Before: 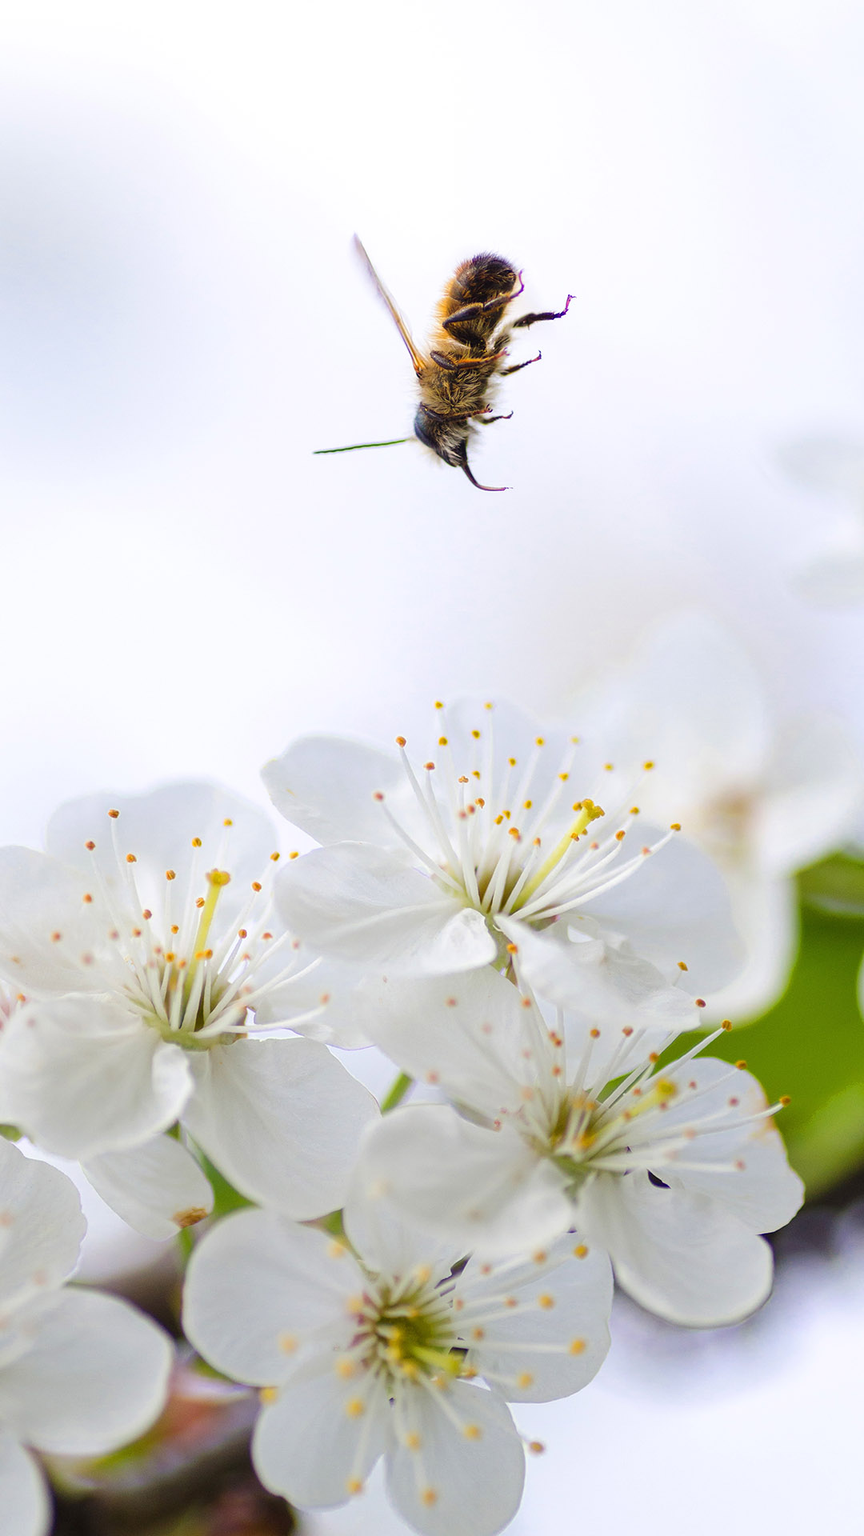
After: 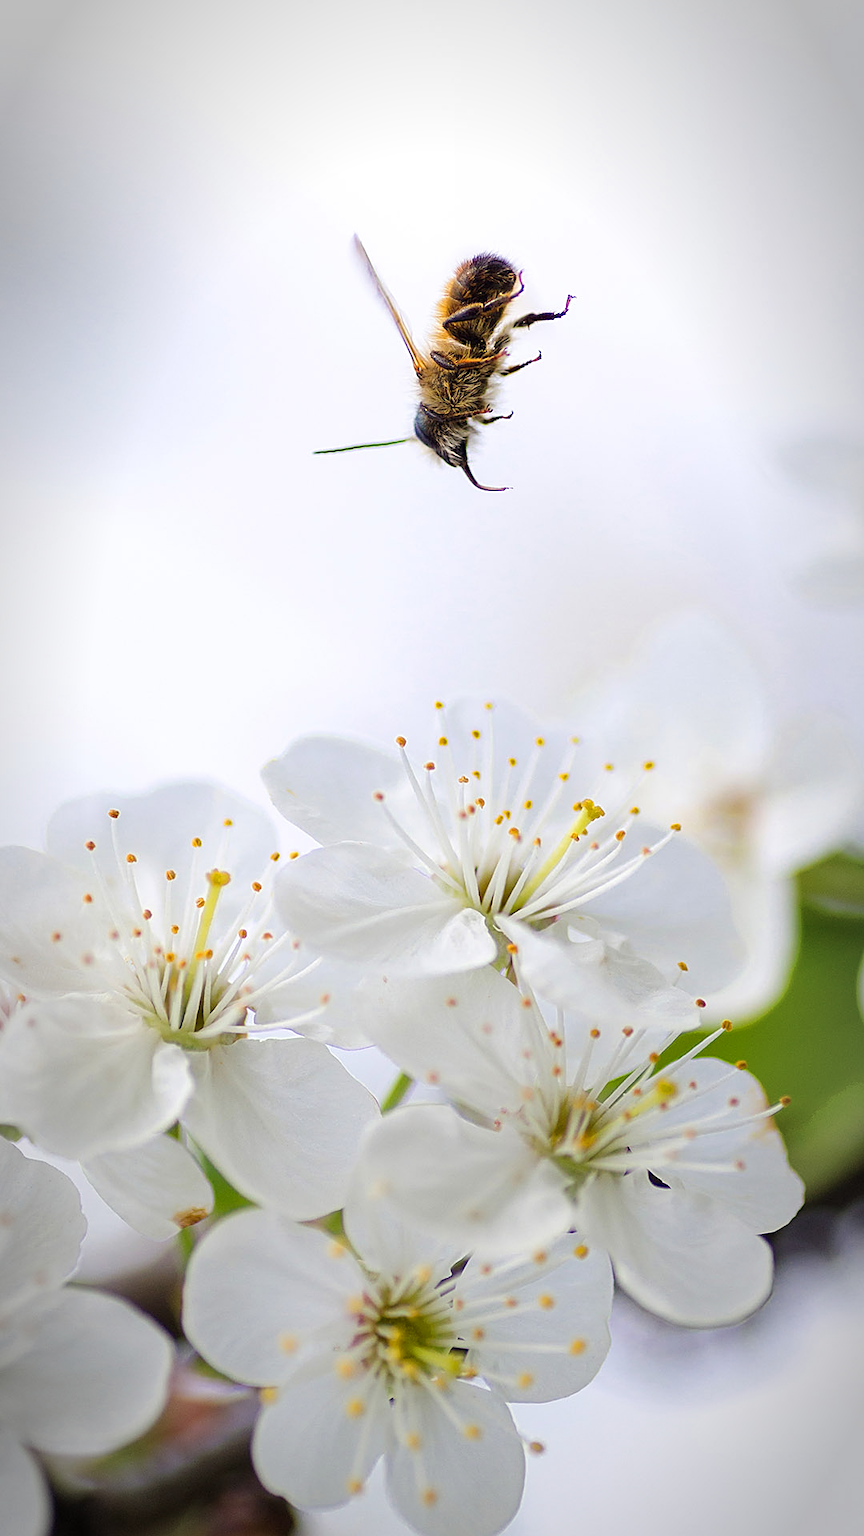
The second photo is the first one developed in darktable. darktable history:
color balance: mode lift, gamma, gain (sRGB), lift [0.97, 1, 1, 1], gamma [1.03, 1, 1, 1]
sharpen: on, module defaults
vignetting: automatic ratio true
